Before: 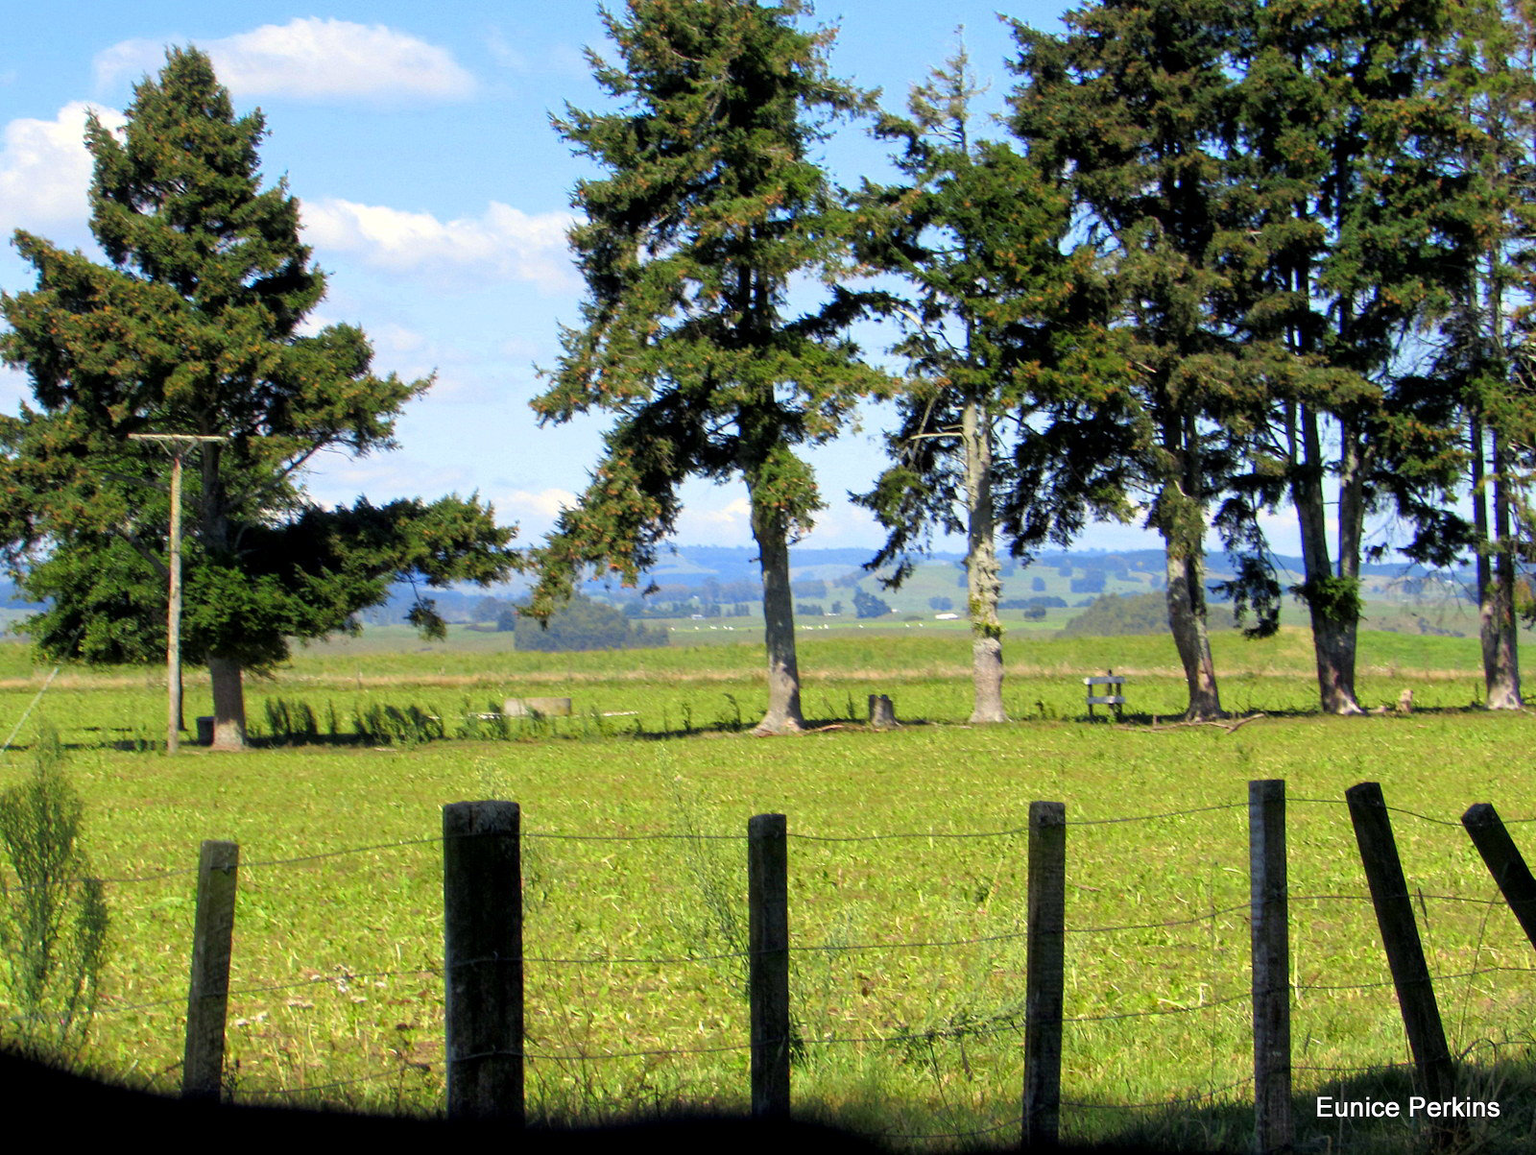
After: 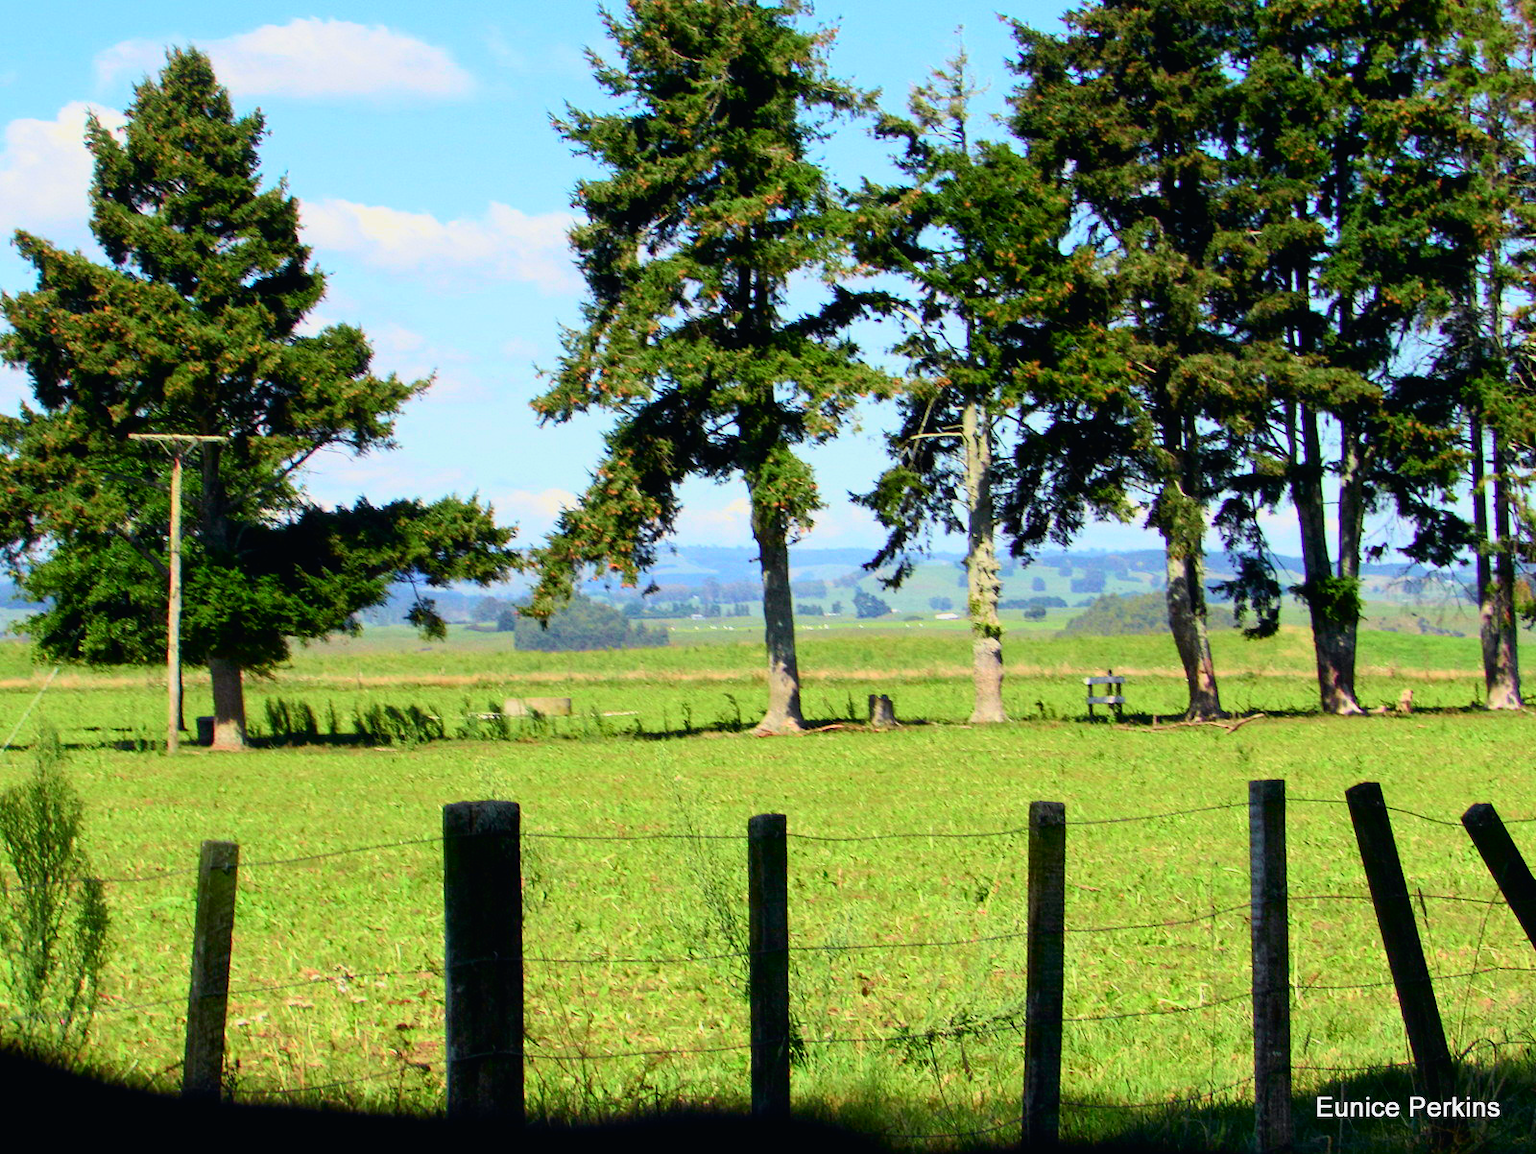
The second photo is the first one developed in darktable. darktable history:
contrast brightness saturation: contrast 0.136
tone curve: curves: ch0 [(0, 0.012) (0.052, 0.04) (0.107, 0.086) (0.269, 0.266) (0.471, 0.503) (0.731, 0.771) (0.921, 0.909) (0.999, 0.951)]; ch1 [(0, 0) (0.339, 0.298) (0.402, 0.363) (0.444, 0.415) (0.485, 0.469) (0.494, 0.493) (0.504, 0.501) (0.525, 0.534) (0.555, 0.593) (0.594, 0.648) (1, 1)]; ch2 [(0, 0) (0.48, 0.48) (0.504, 0.5) (0.535, 0.557) (0.581, 0.623) (0.649, 0.683) (0.824, 0.815) (1, 1)], color space Lab, independent channels, preserve colors none
